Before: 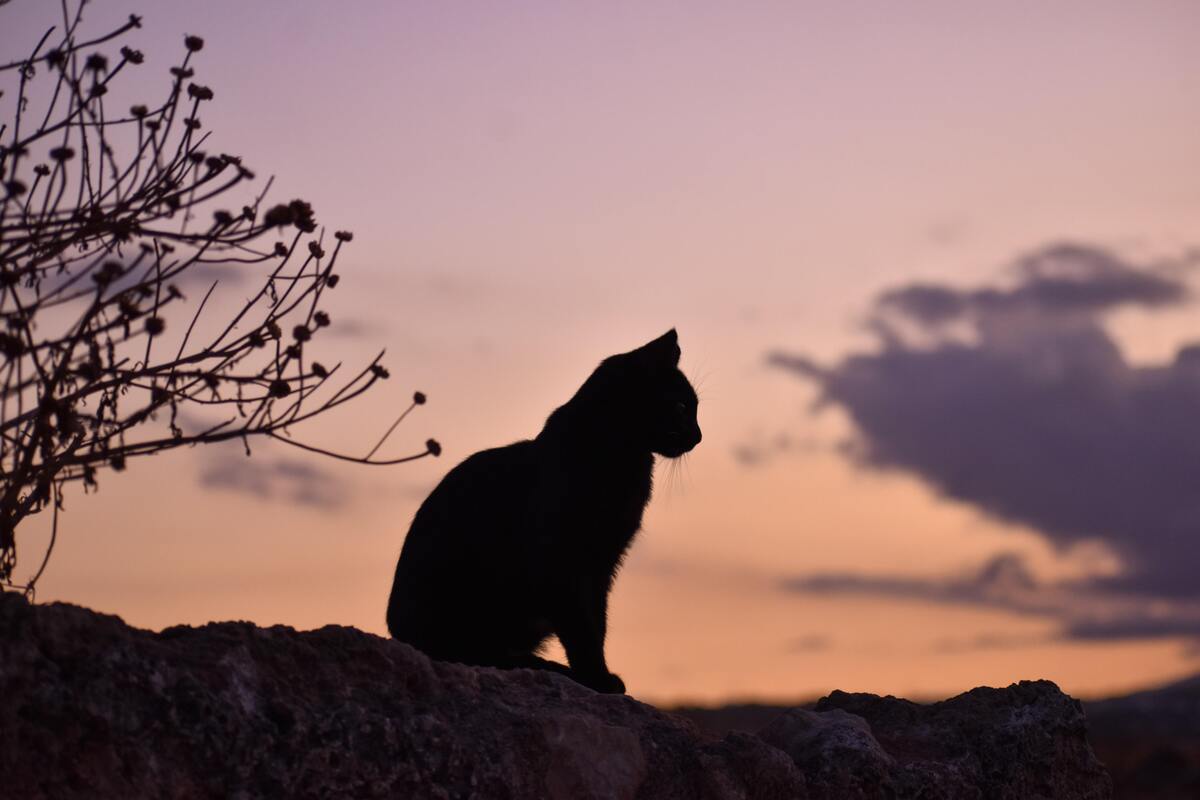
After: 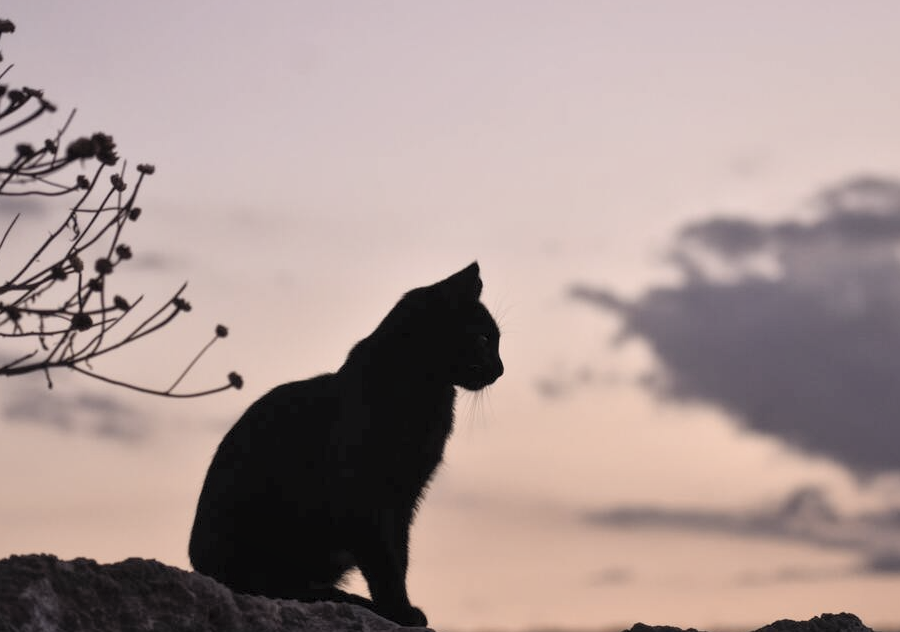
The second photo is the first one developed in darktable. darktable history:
crop: left 16.556%, top 8.445%, right 8.368%, bottom 12.464%
contrast brightness saturation: brightness 0.187, saturation -0.513
local contrast: mode bilateral grid, contrast 21, coarseness 49, detail 121%, midtone range 0.2
